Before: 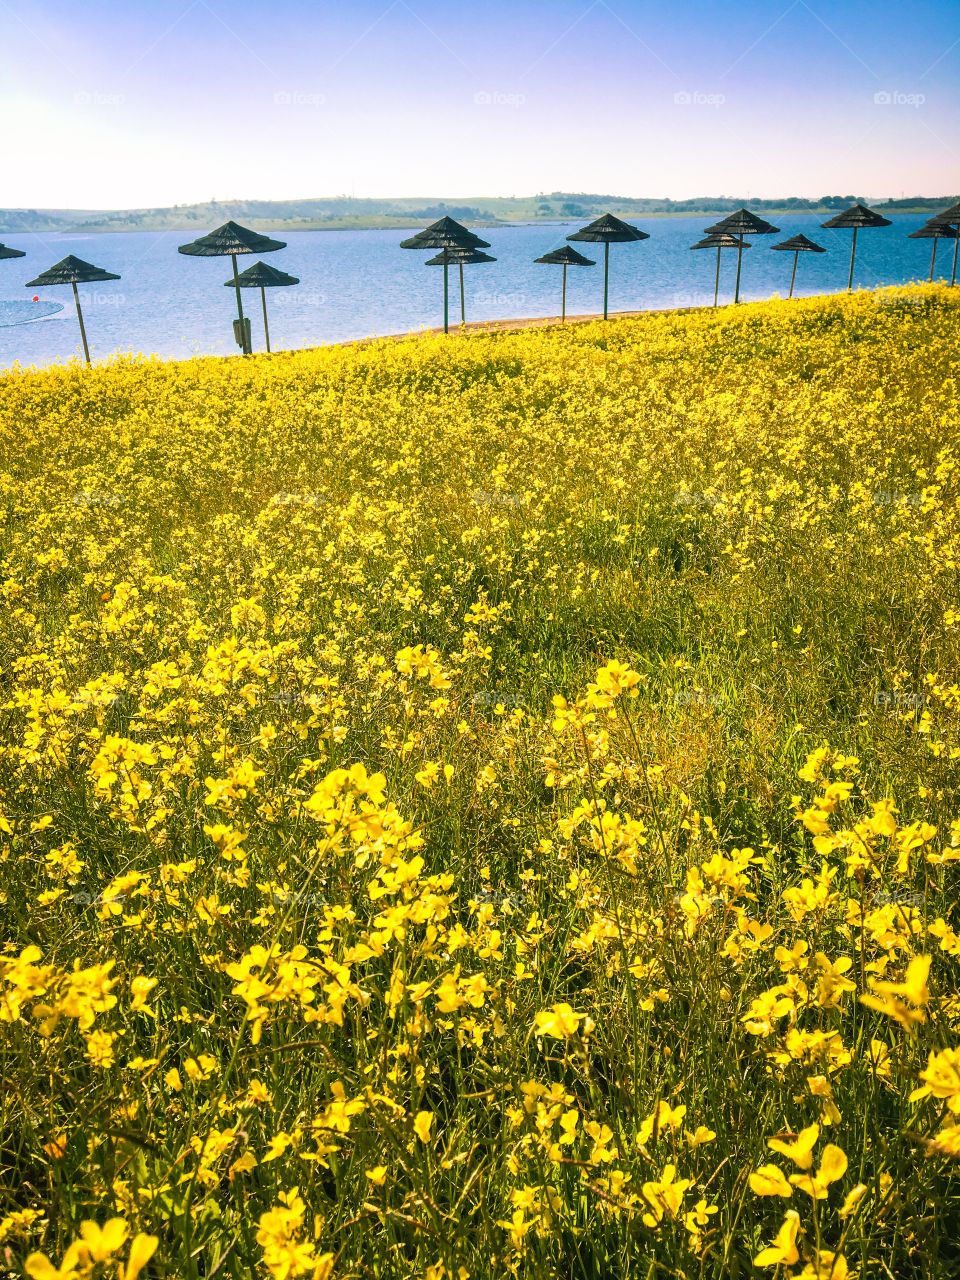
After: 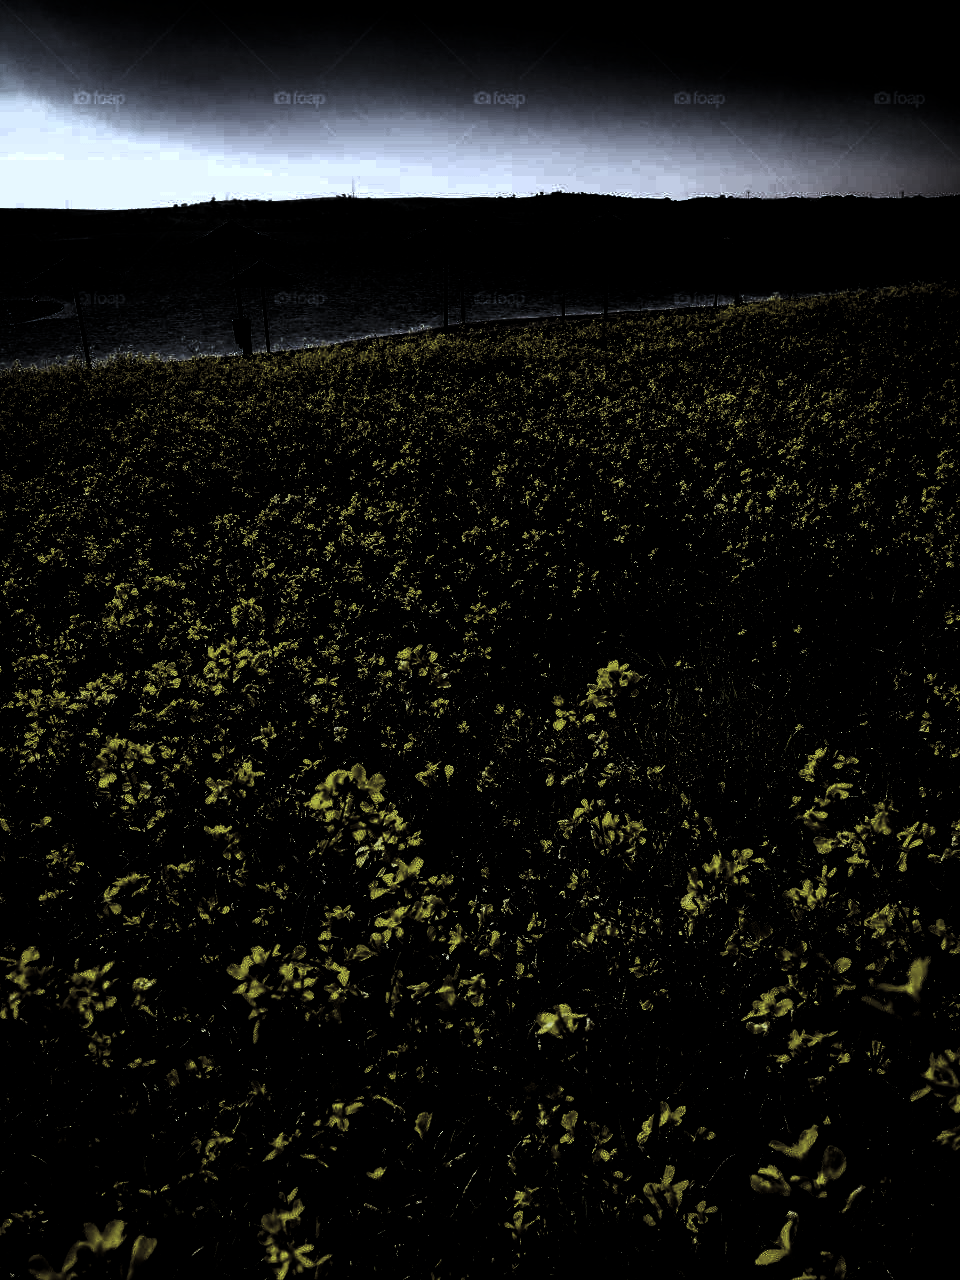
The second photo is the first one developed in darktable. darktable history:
color correction: highlights a* -1.87, highlights b* -18.17
levels: levels [0.721, 0.937, 0.997]
